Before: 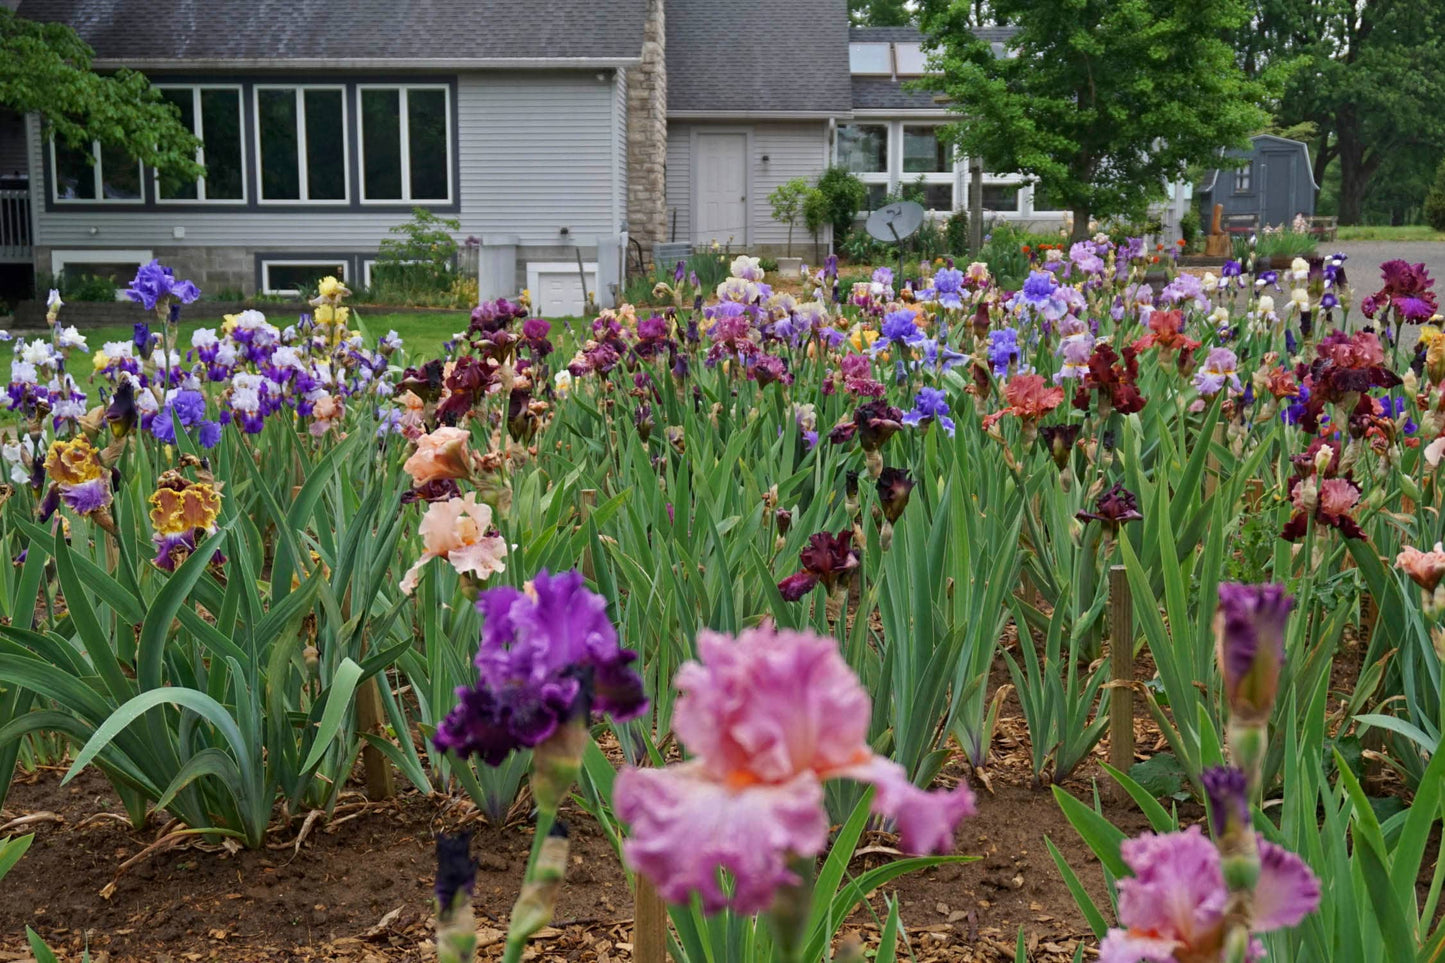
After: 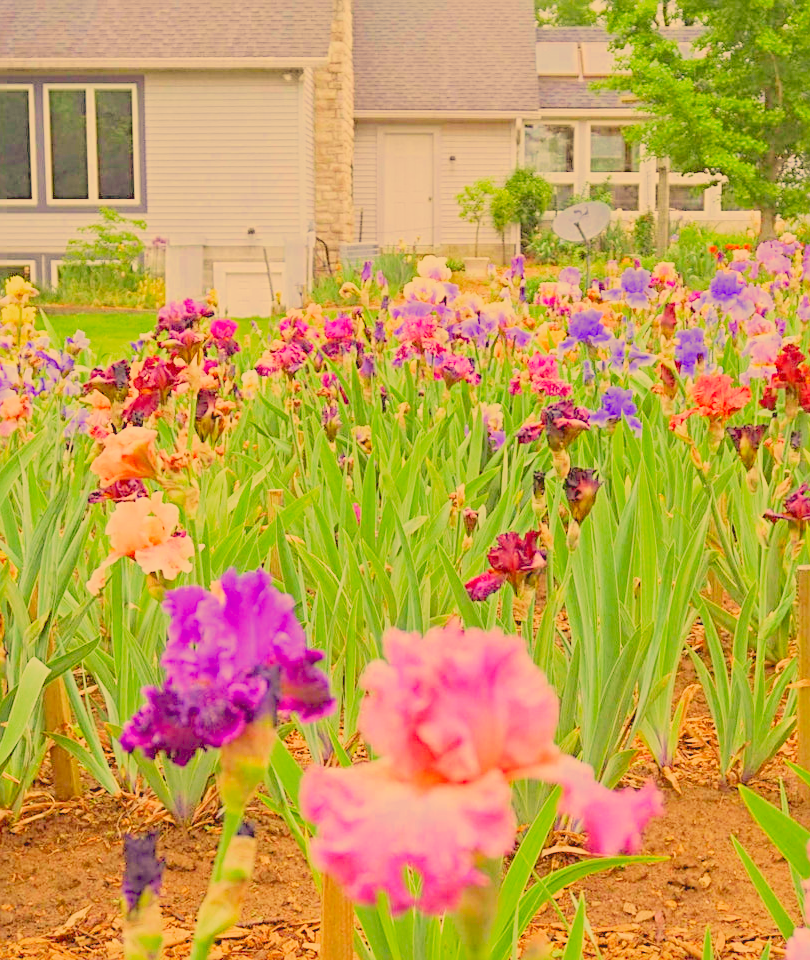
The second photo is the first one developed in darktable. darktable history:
color correction: highlights a* 10.12, highlights b* 39.04, shadows a* 14.62, shadows b* 3.37
exposure: exposure 1.2 EV, compensate highlight preservation false
crop: left 21.674%, right 22.086%
filmic rgb: middle gray luminance 3.44%, black relative exposure -5.92 EV, white relative exposure 6.33 EV, threshold 6 EV, dynamic range scaling 22.4%, target black luminance 0%, hardness 2.33, latitude 45.85%, contrast 0.78, highlights saturation mix 100%, shadows ↔ highlights balance 0.033%, add noise in highlights 0, preserve chrominance max RGB, color science v3 (2019), use custom middle-gray values true, iterations of high-quality reconstruction 0, contrast in highlights soft, enable highlight reconstruction true
sharpen: radius 2.767
contrast brightness saturation: contrast -0.28
